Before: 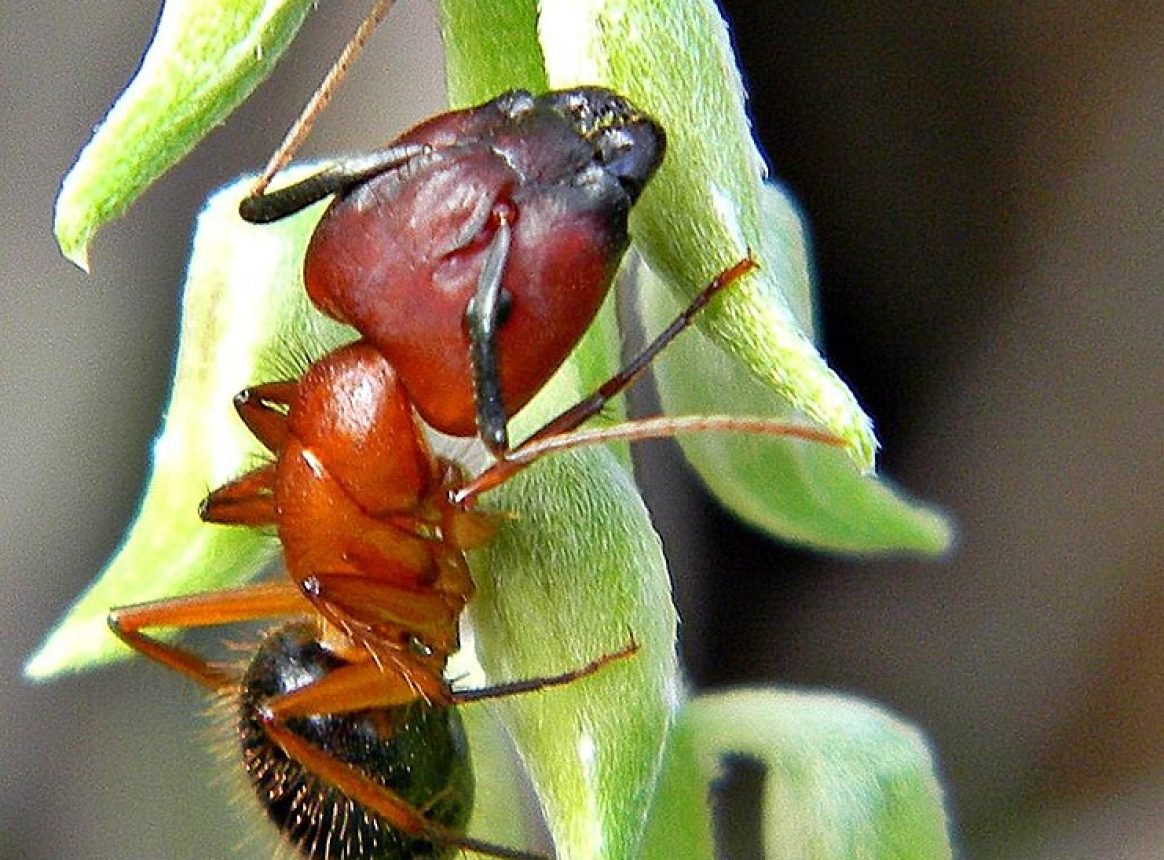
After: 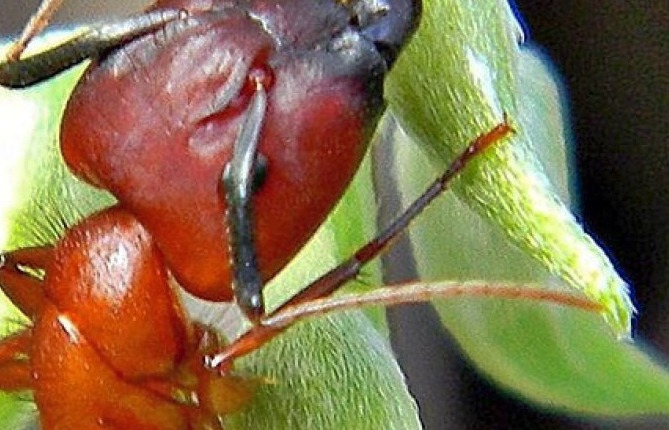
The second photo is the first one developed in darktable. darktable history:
shadows and highlights: highlights color adjustment 52.72%
crop: left 21.035%, top 15.759%, right 21.459%, bottom 34.132%
